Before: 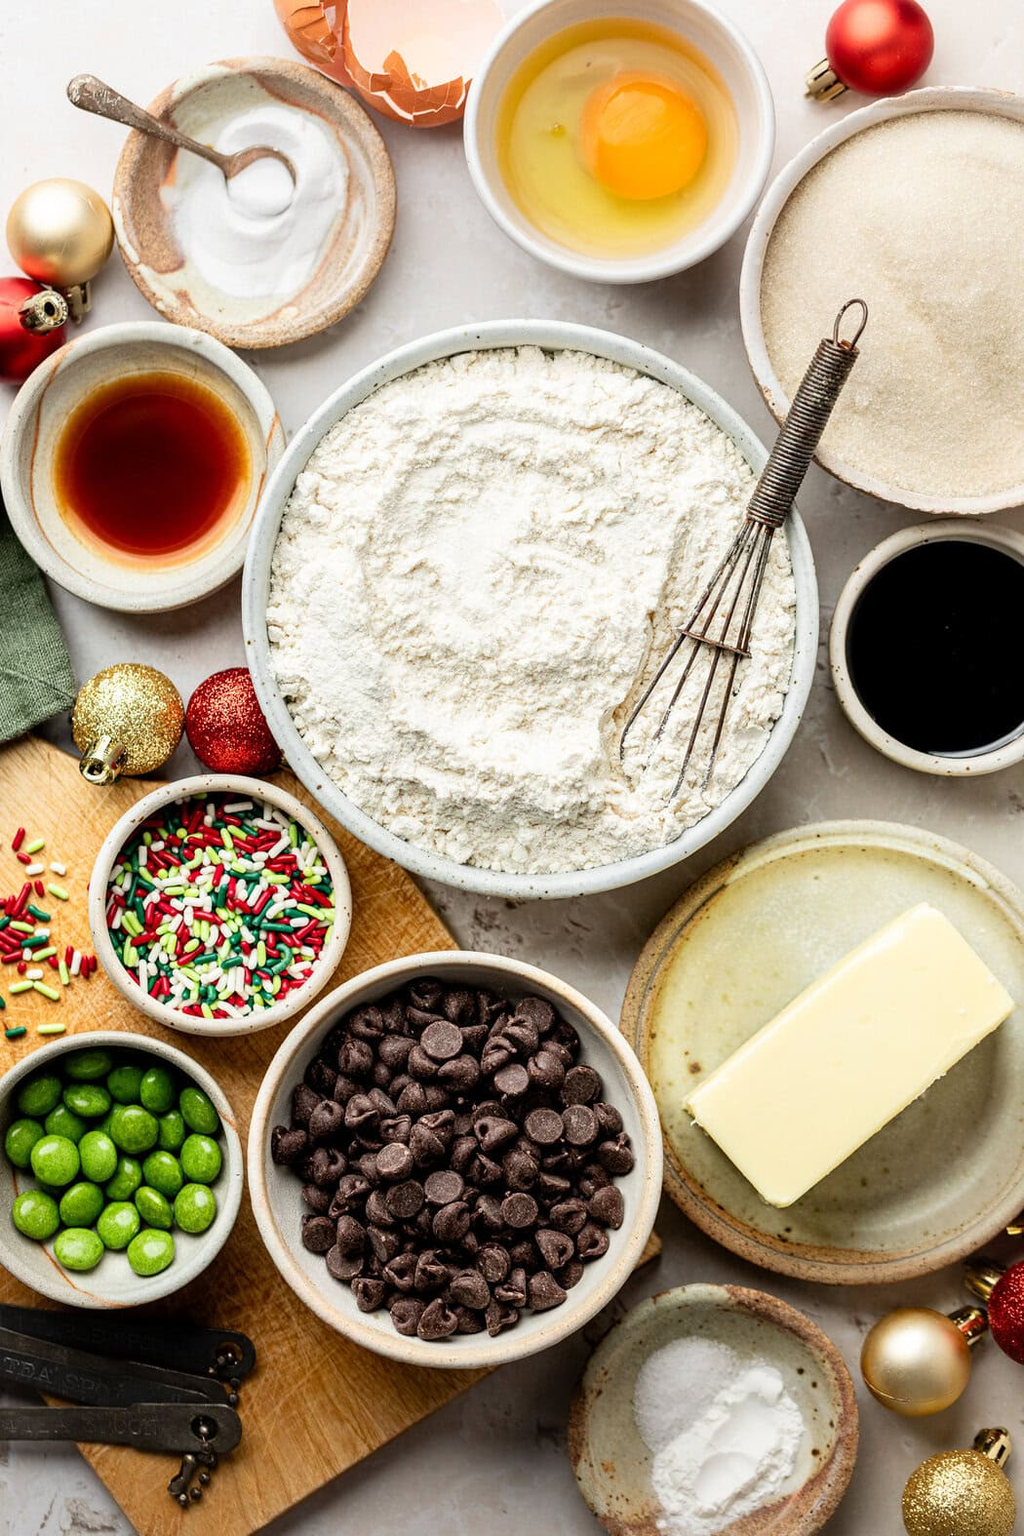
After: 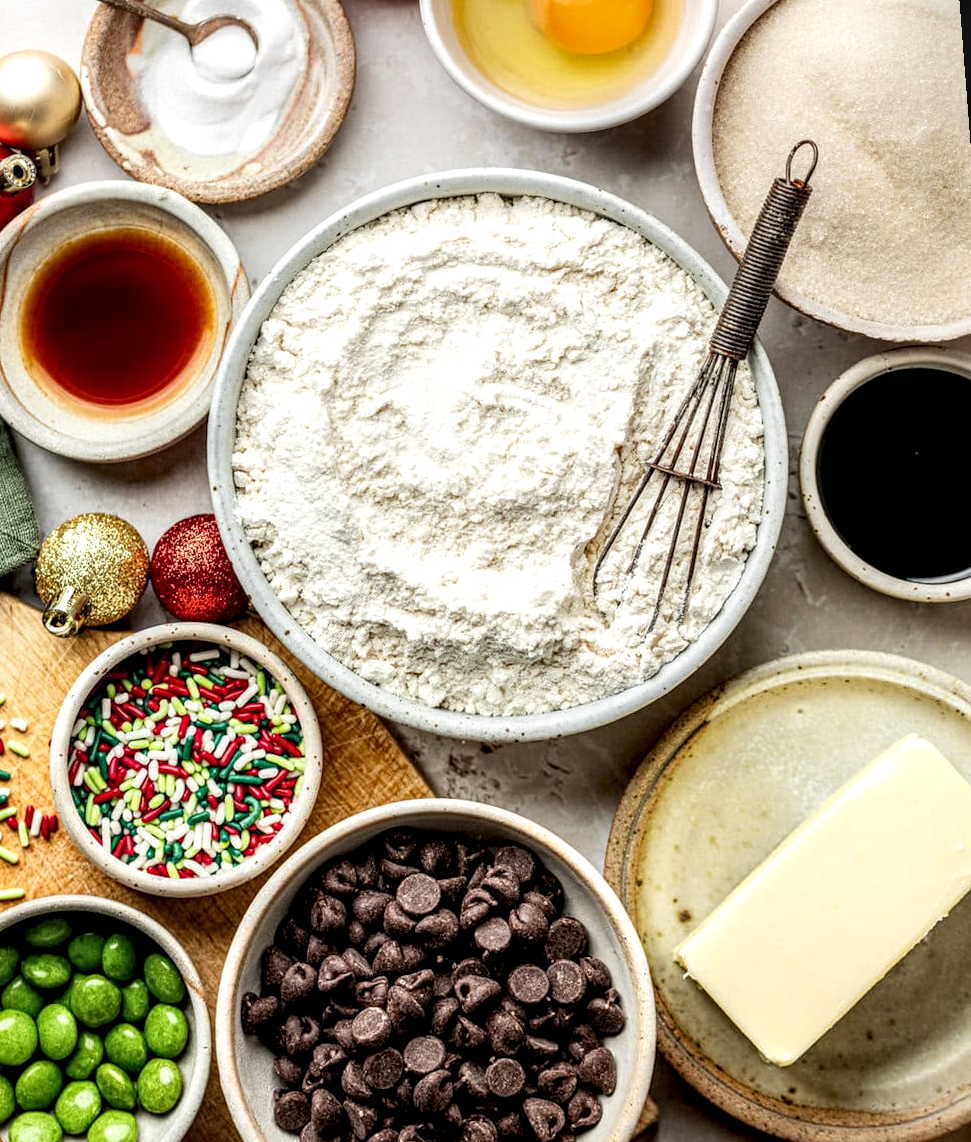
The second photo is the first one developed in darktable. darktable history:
local contrast: detail 160%
rotate and perspective: rotation -1.68°, lens shift (vertical) -0.146, crop left 0.049, crop right 0.912, crop top 0.032, crop bottom 0.96
crop: top 5.667%, bottom 17.637%
